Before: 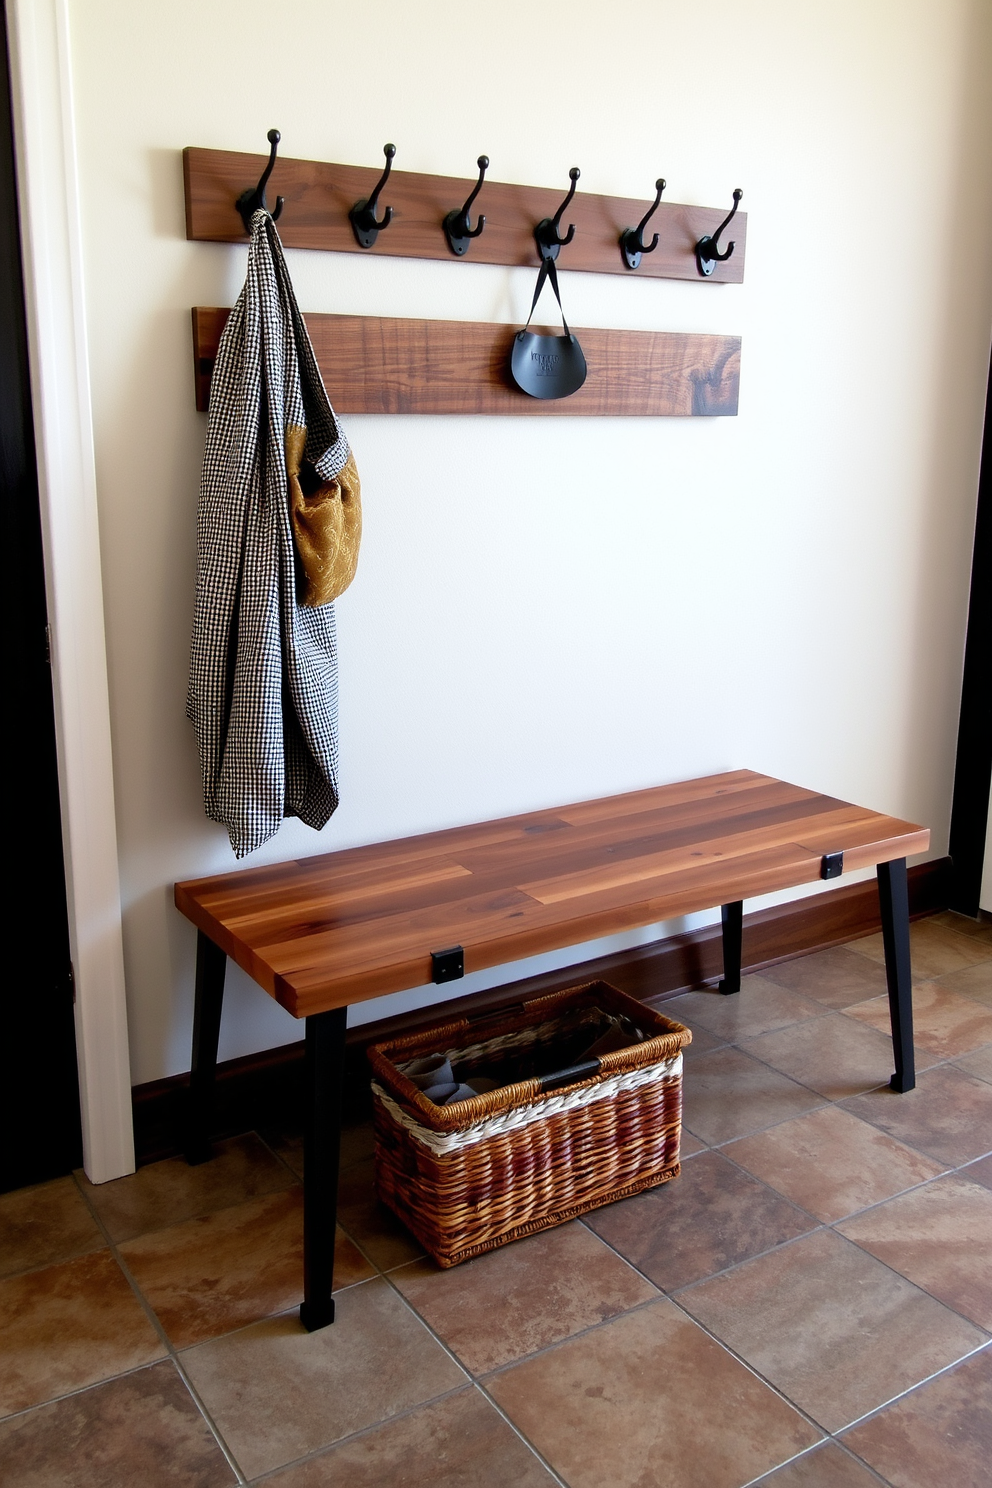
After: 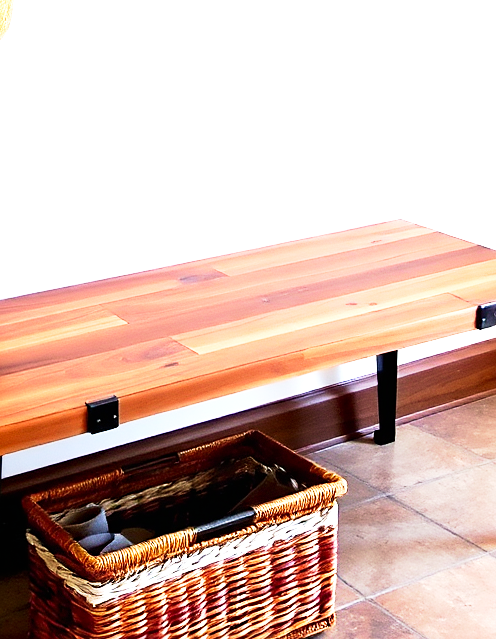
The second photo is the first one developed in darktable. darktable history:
contrast brightness saturation: contrast 0.079, saturation 0.02
exposure: black level correction 0, exposure 1.2 EV, compensate highlight preservation false
sharpen: radius 1.871, amount 0.415, threshold 1.43
crop: left 34.829%, top 37.002%, right 15.089%, bottom 20.043%
base curve: curves: ch0 [(0, 0) (0.005, 0.002) (0.193, 0.295) (0.399, 0.664) (0.75, 0.928) (1, 1)], preserve colors none
velvia: strength 16.81%
